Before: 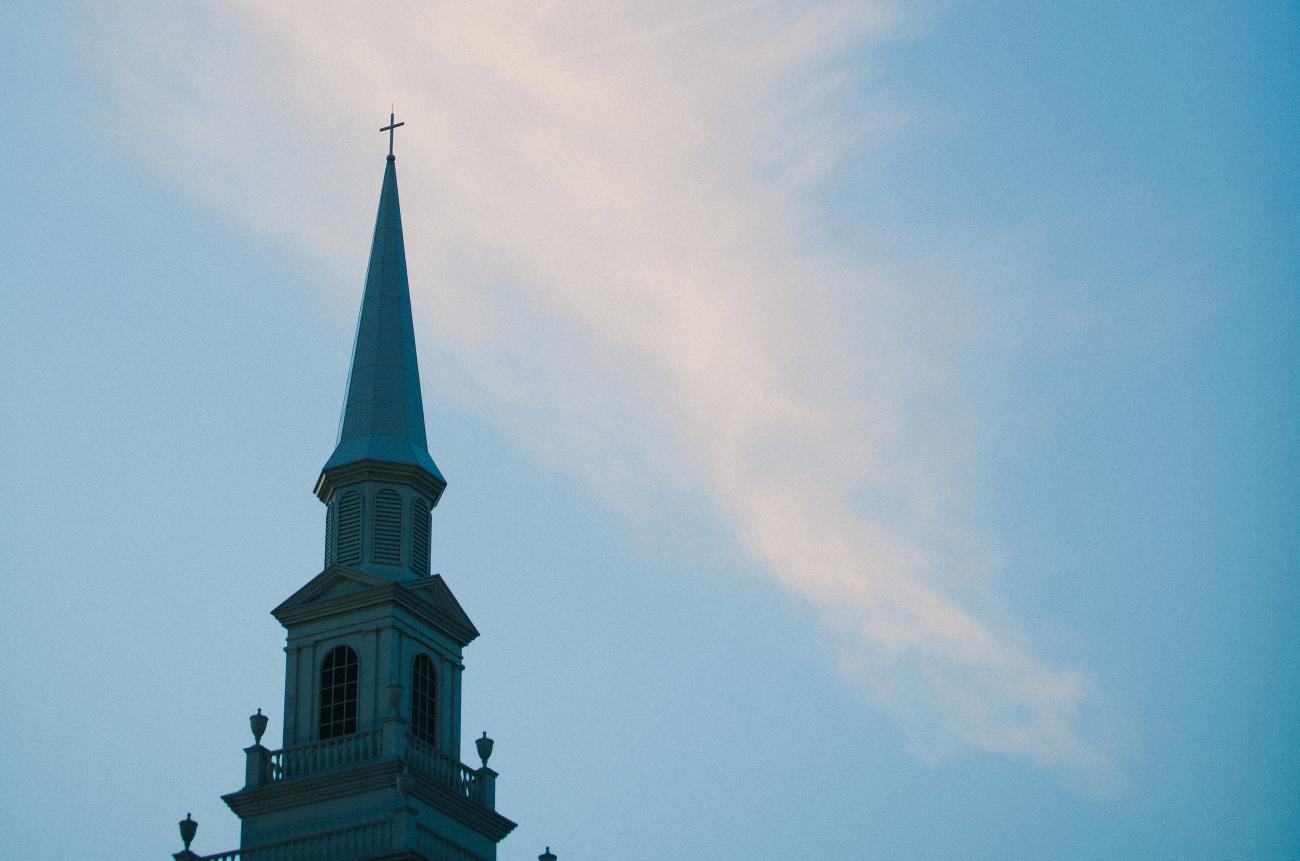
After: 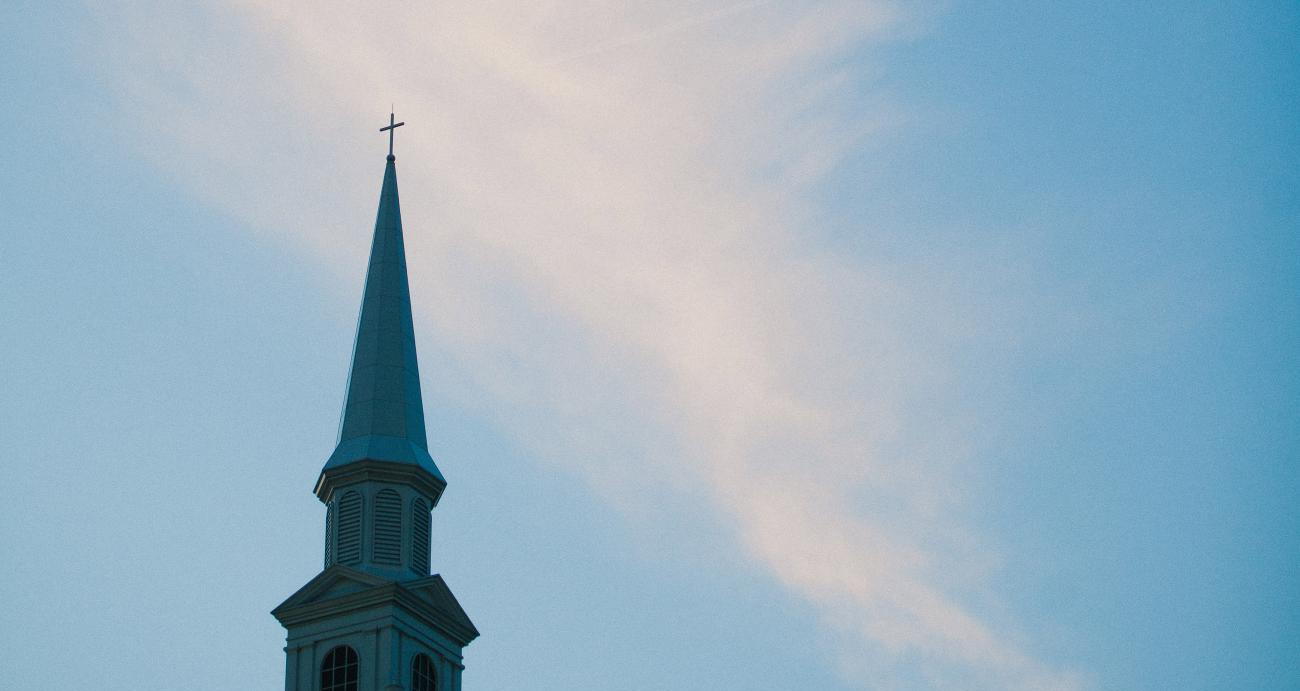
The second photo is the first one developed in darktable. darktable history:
crop: bottom 19.671%
exposure: exposure -0.02 EV, compensate highlight preservation false
